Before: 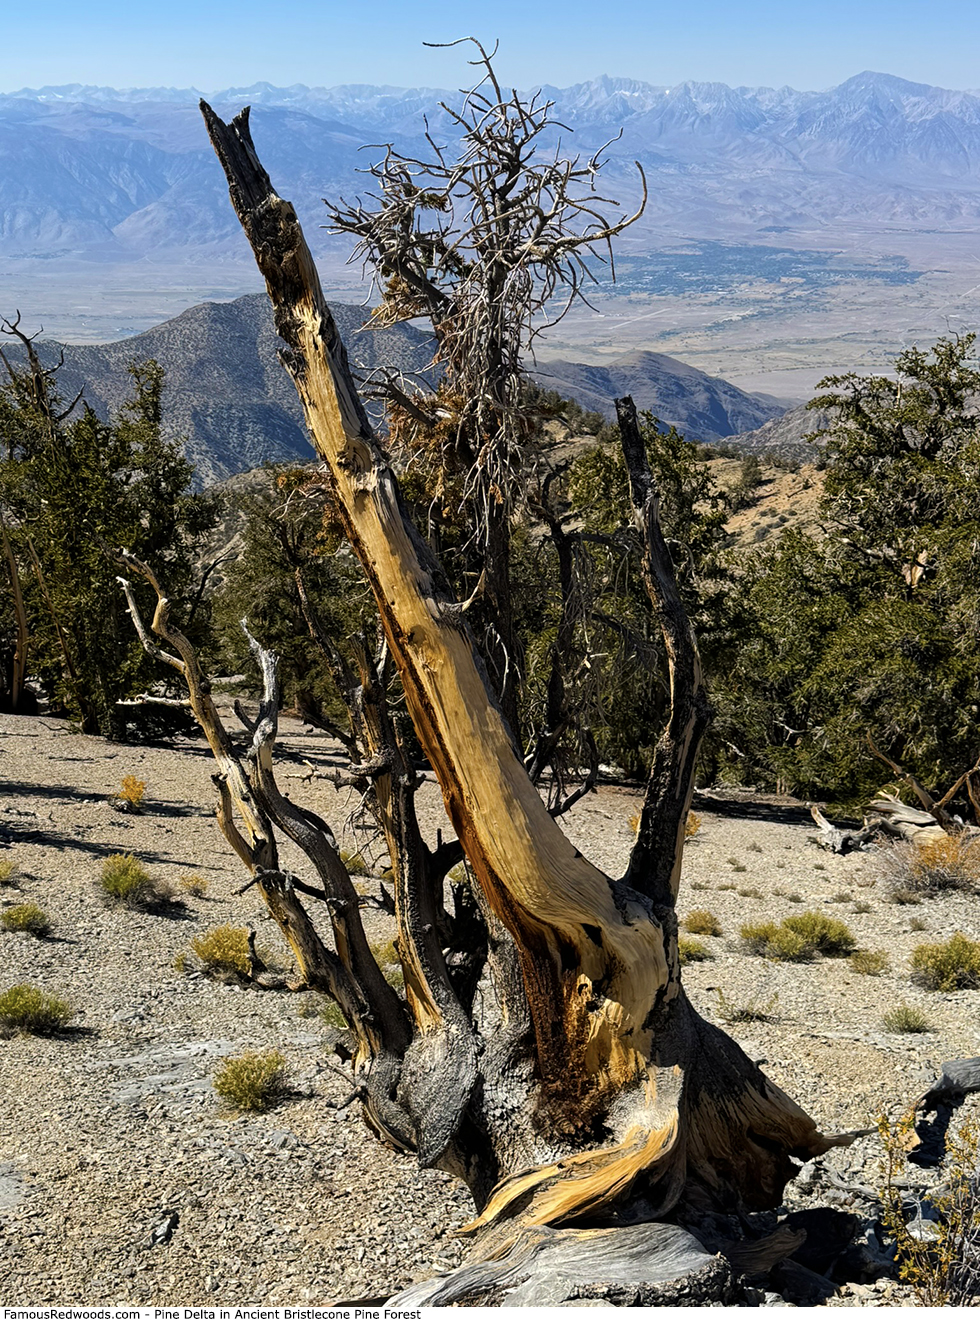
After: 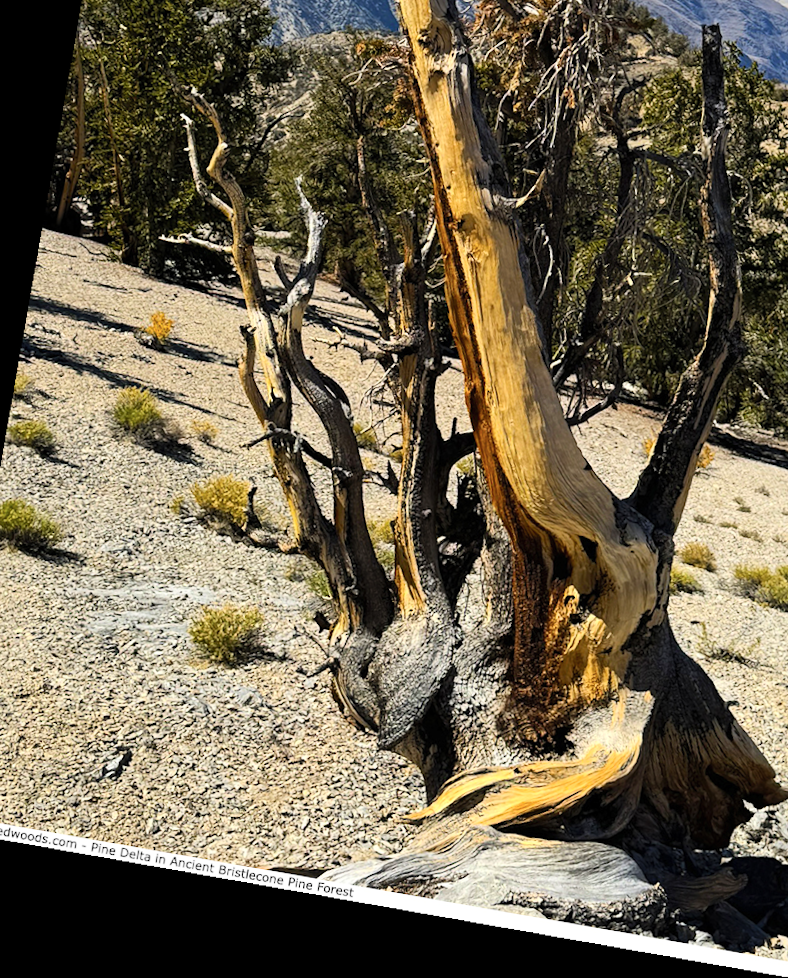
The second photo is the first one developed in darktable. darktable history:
contrast brightness saturation: contrast 0.2, brightness 0.16, saturation 0.22
rotate and perspective: rotation 9.12°, automatic cropping off
crop and rotate: angle -0.82°, left 3.85%, top 31.828%, right 27.992%
